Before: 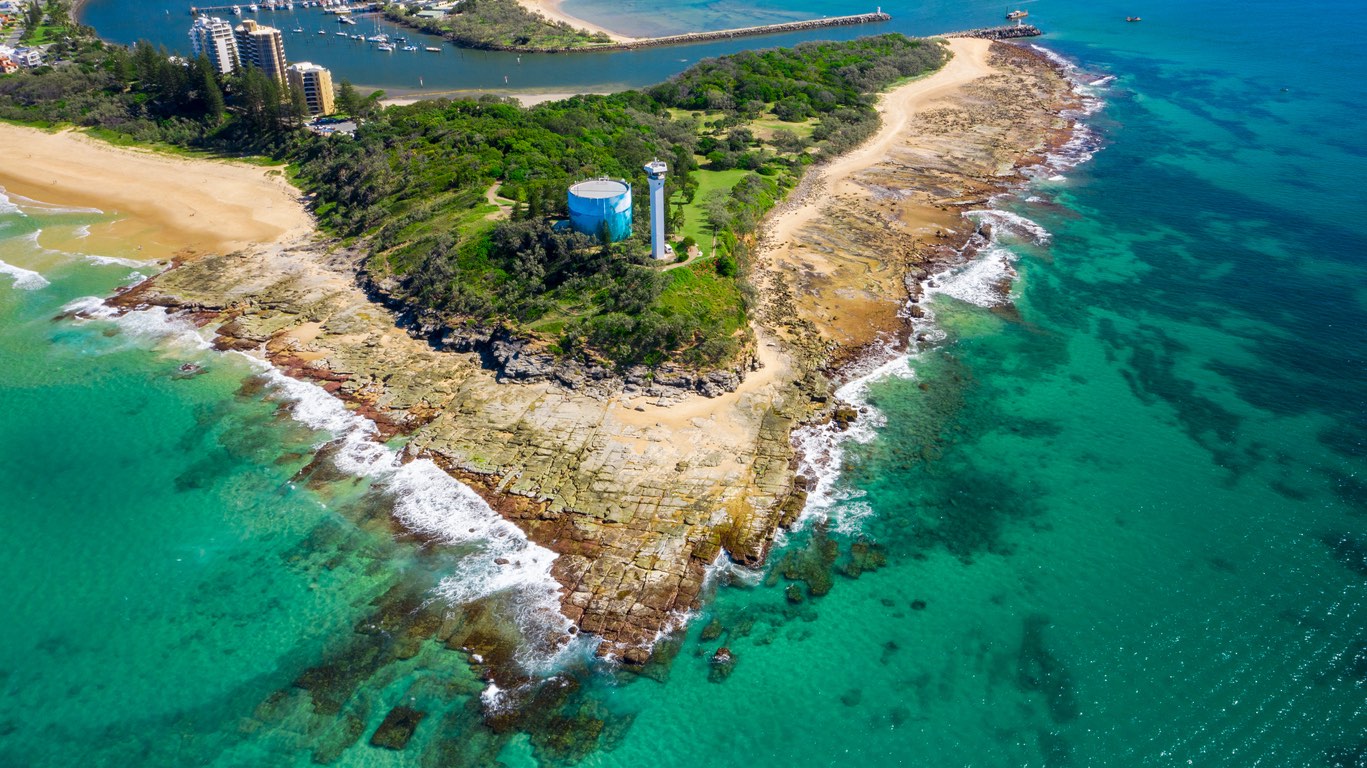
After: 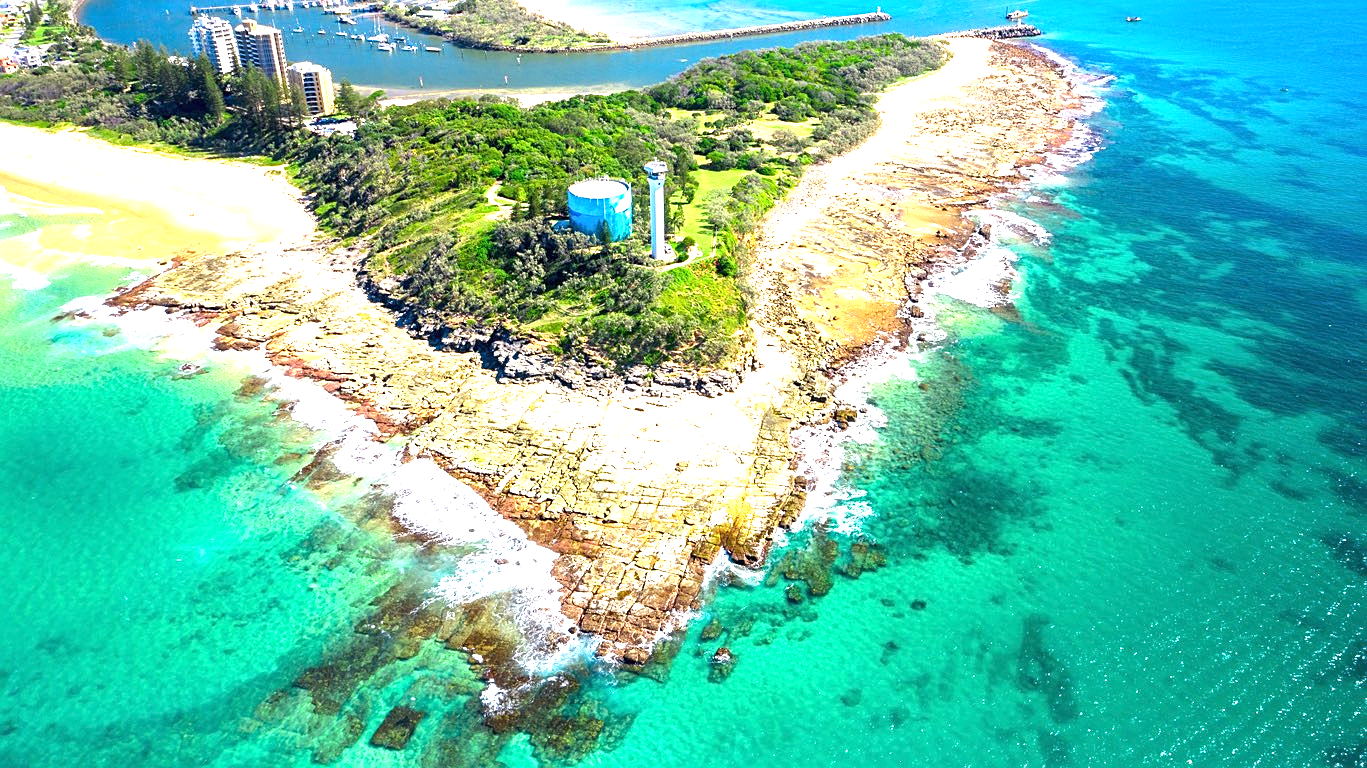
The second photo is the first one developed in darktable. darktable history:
sharpen: on, module defaults
exposure: black level correction 0, exposure 1.379 EV, compensate exposure bias true, compensate highlight preservation false
